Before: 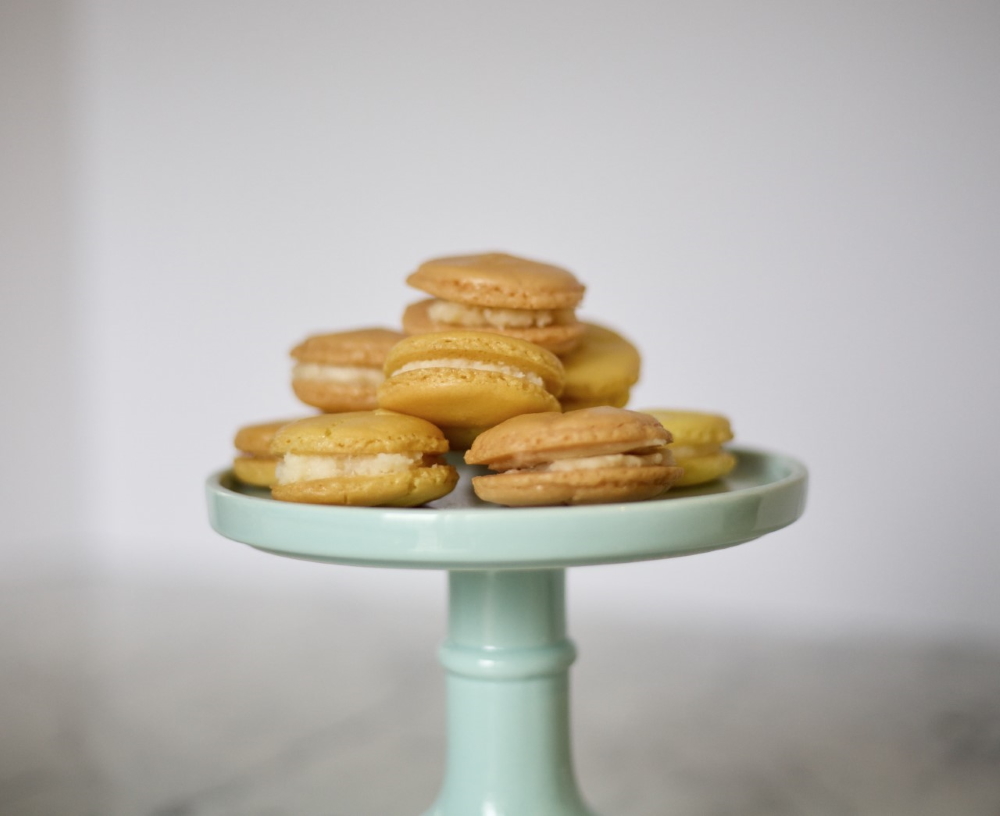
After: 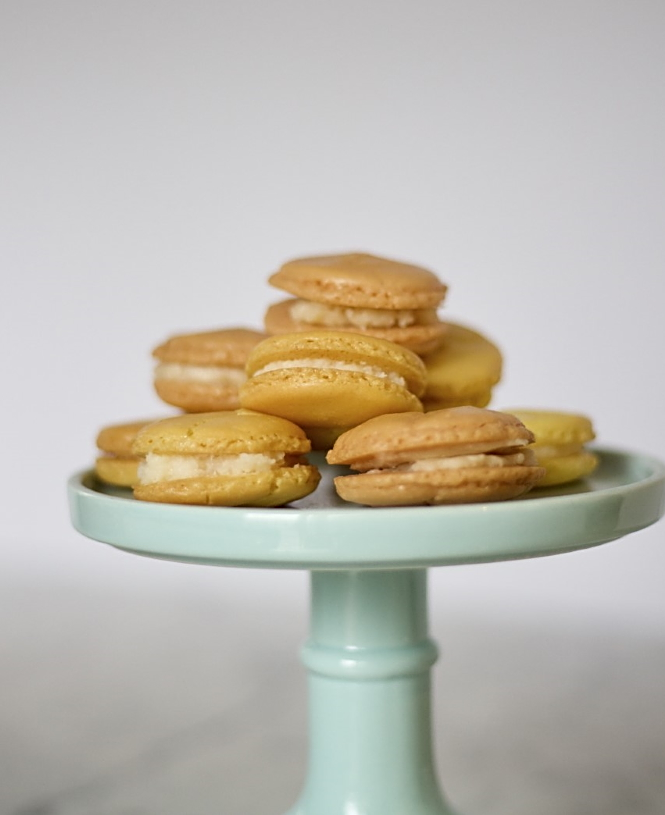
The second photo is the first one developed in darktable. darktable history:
crop and rotate: left 13.865%, right 19.579%
sharpen: on, module defaults
